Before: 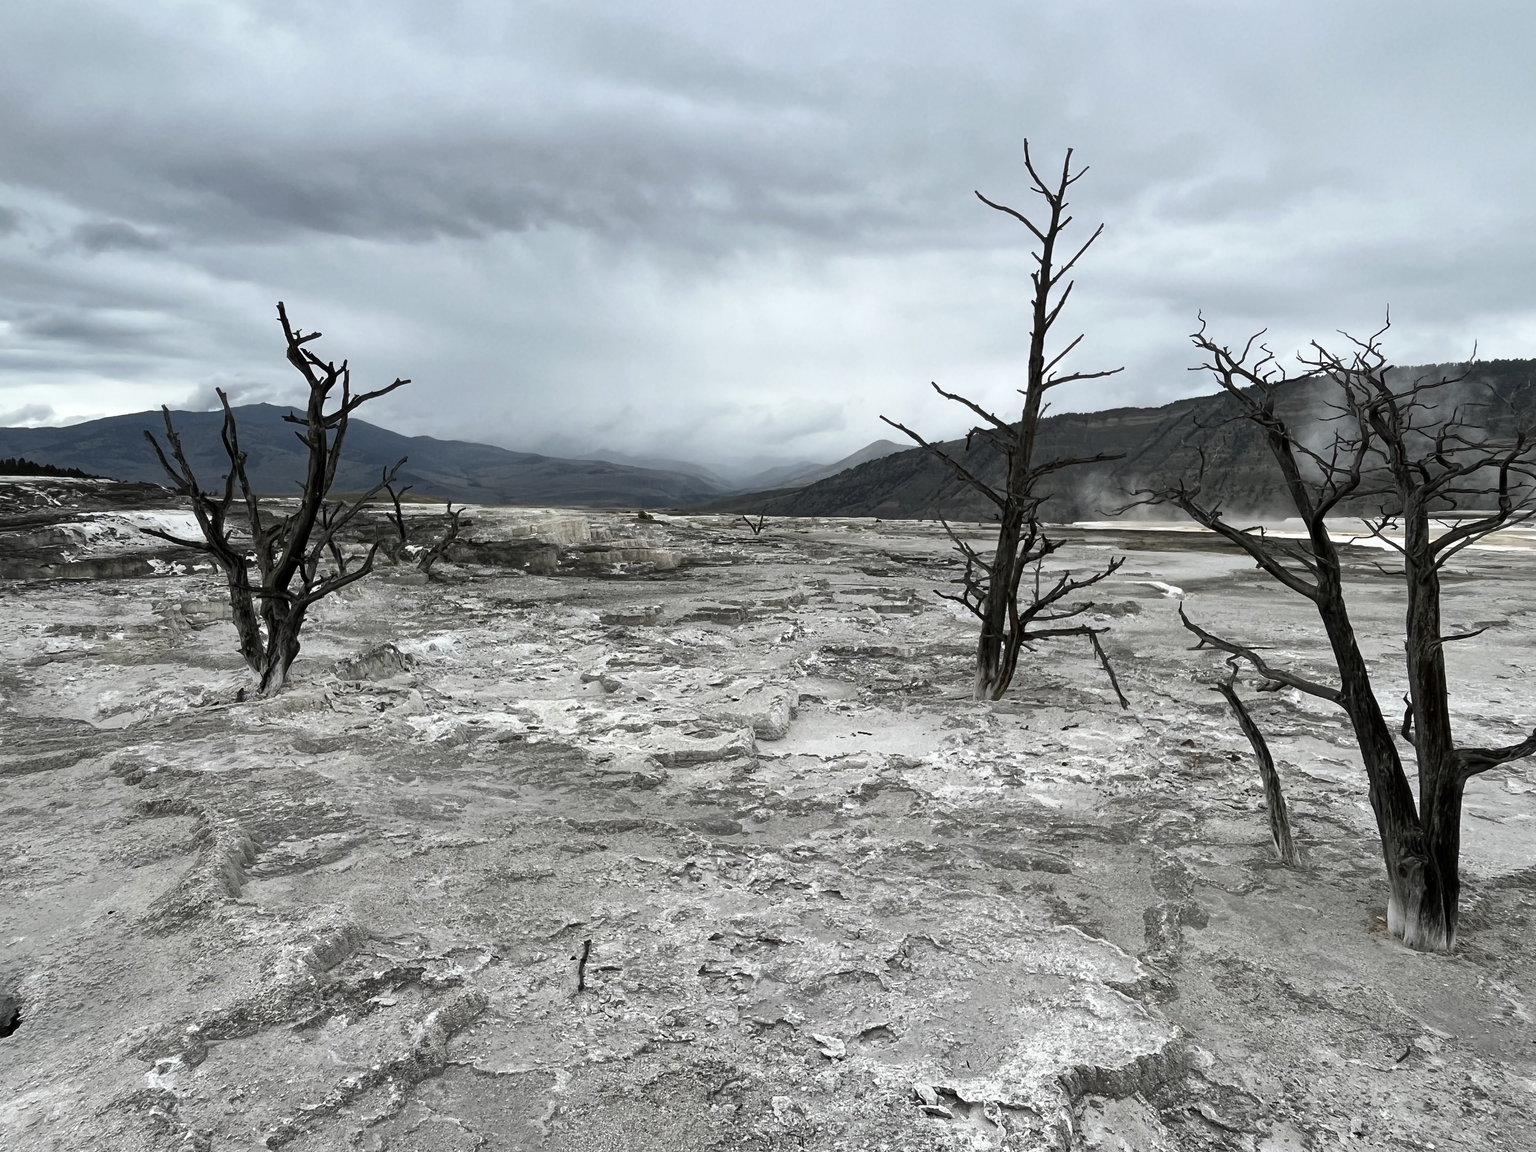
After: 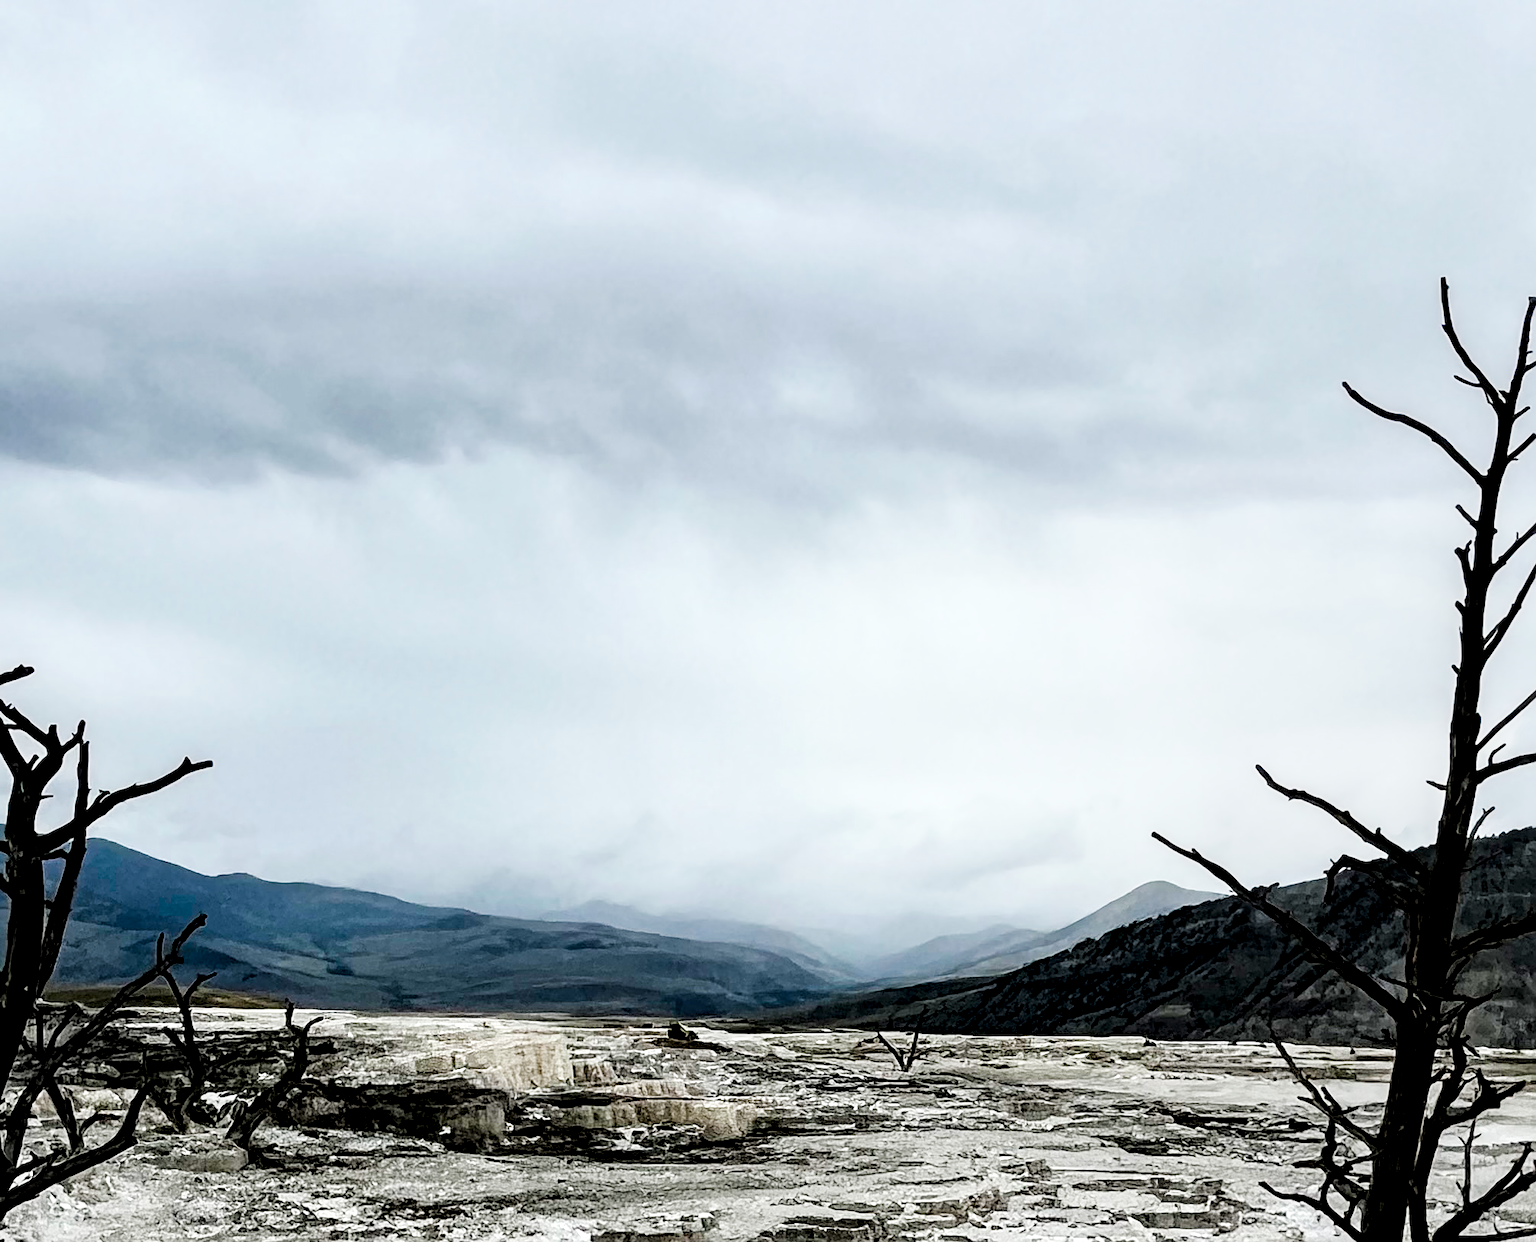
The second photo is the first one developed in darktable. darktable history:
sharpen: on, module defaults
color balance rgb: perceptual saturation grading › global saturation 53.891%, perceptual saturation grading › highlights -50.146%, perceptual saturation grading › mid-tones 40.016%, perceptual saturation grading › shadows 31.055%, global vibrance 20%
crop: left 19.843%, right 30.23%, bottom 45.991%
exposure: black level correction 0.009, exposure 0.119 EV, compensate exposure bias true, compensate highlight preservation false
tone equalizer: -8 EV -0.76 EV, -7 EV -0.673 EV, -6 EV -0.612 EV, -5 EV -0.409 EV, -3 EV 0.38 EV, -2 EV 0.6 EV, -1 EV 0.69 EV, +0 EV 0.719 EV
filmic rgb: black relative exposure -5.02 EV, white relative exposure 3.95 EV, hardness 2.89, contrast 1.3, highlights saturation mix -30.27%
local contrast: detail 135%, midtone range 0.743
